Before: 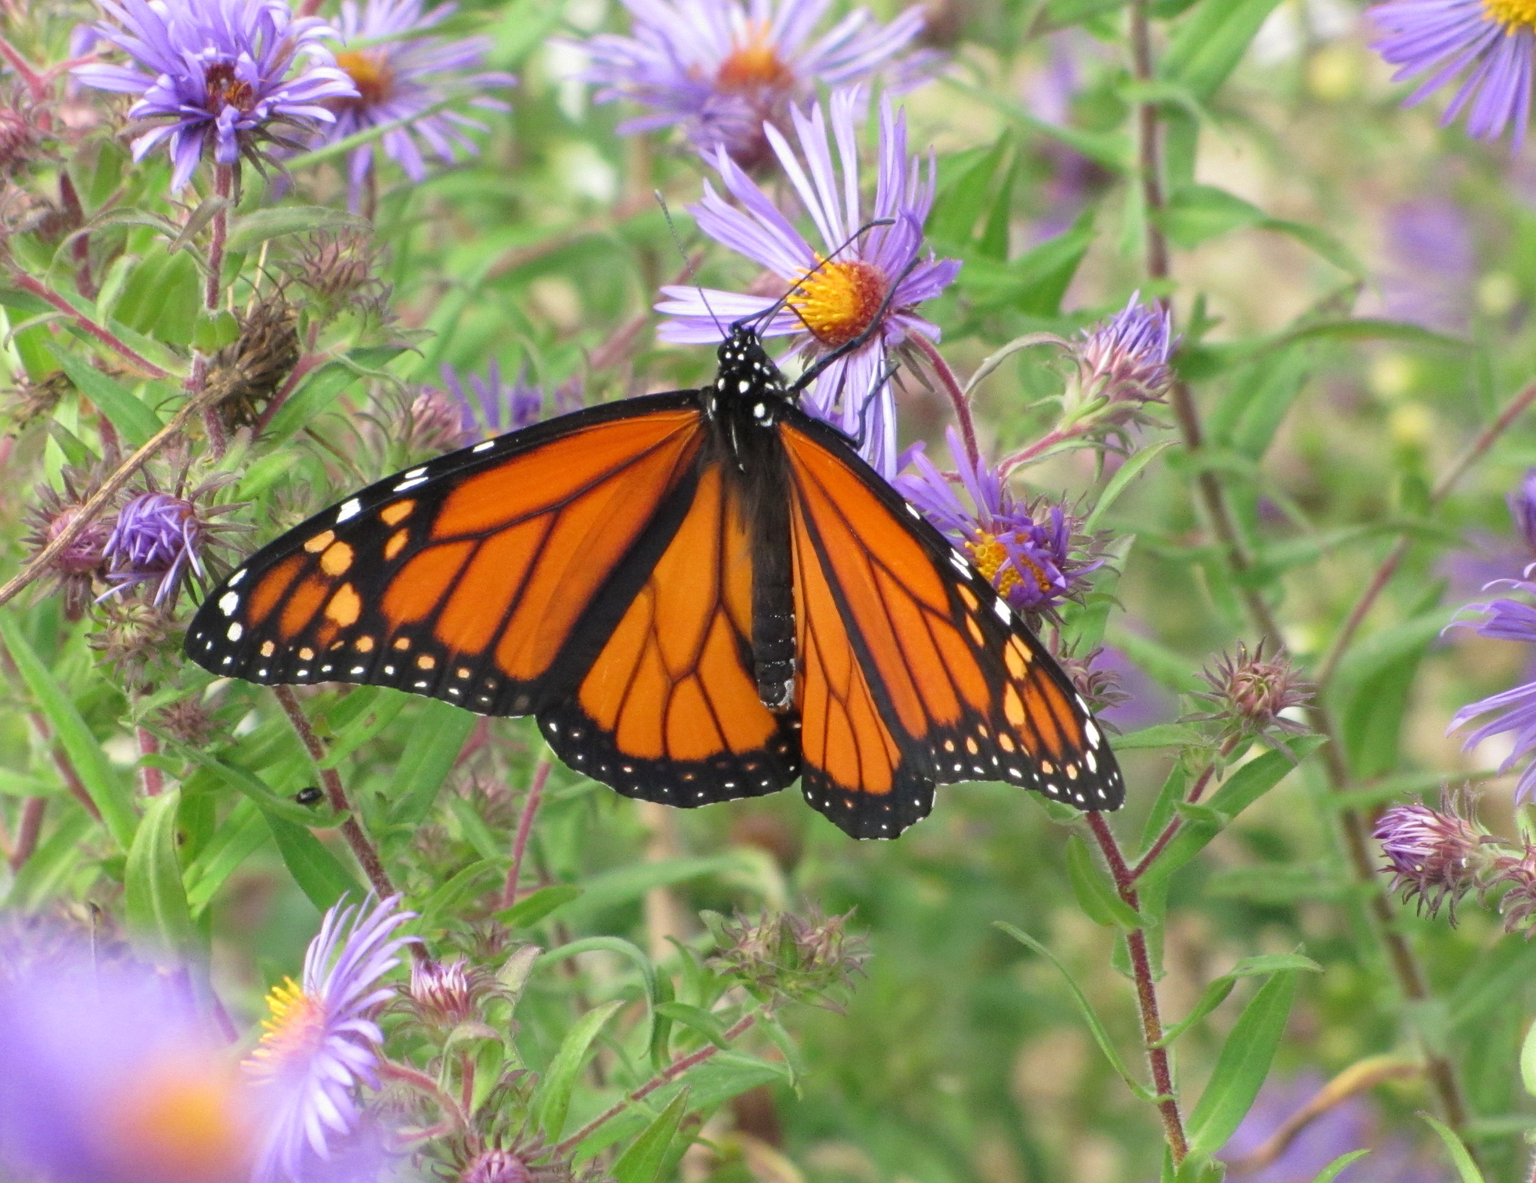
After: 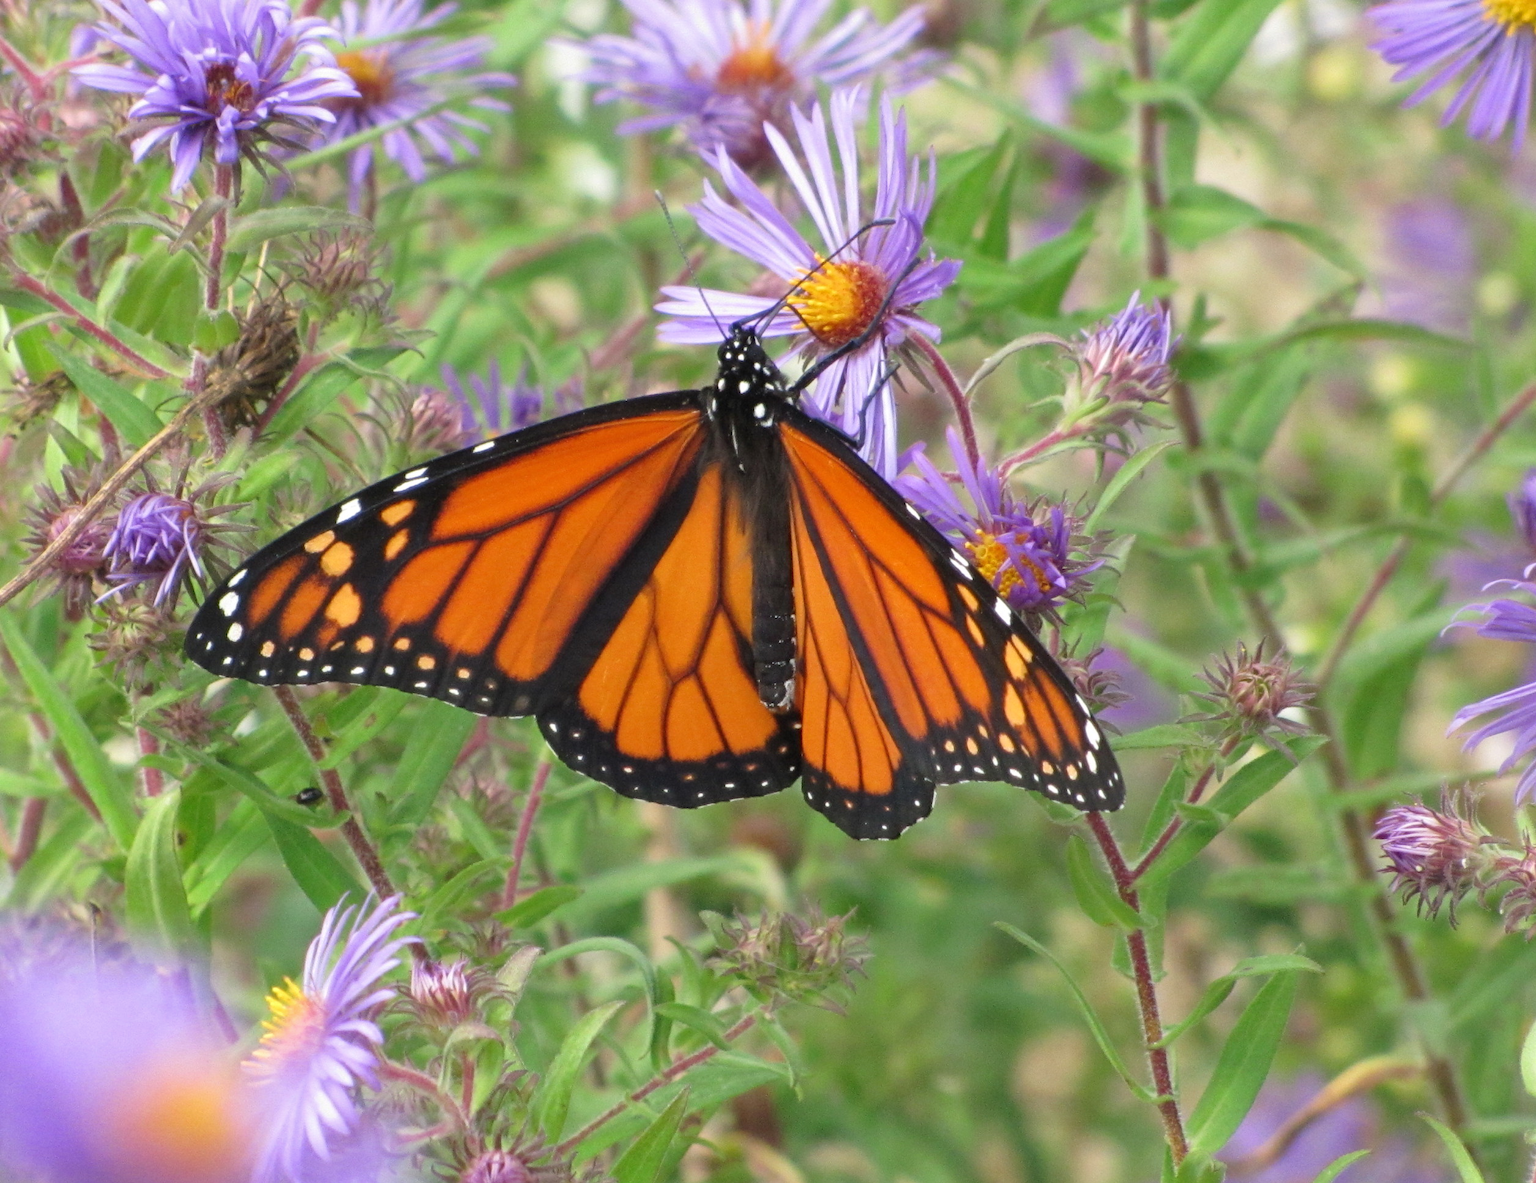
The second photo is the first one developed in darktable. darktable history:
shadows and highlights: shadows 52.22, highlights -28.39, soften with gaussian
